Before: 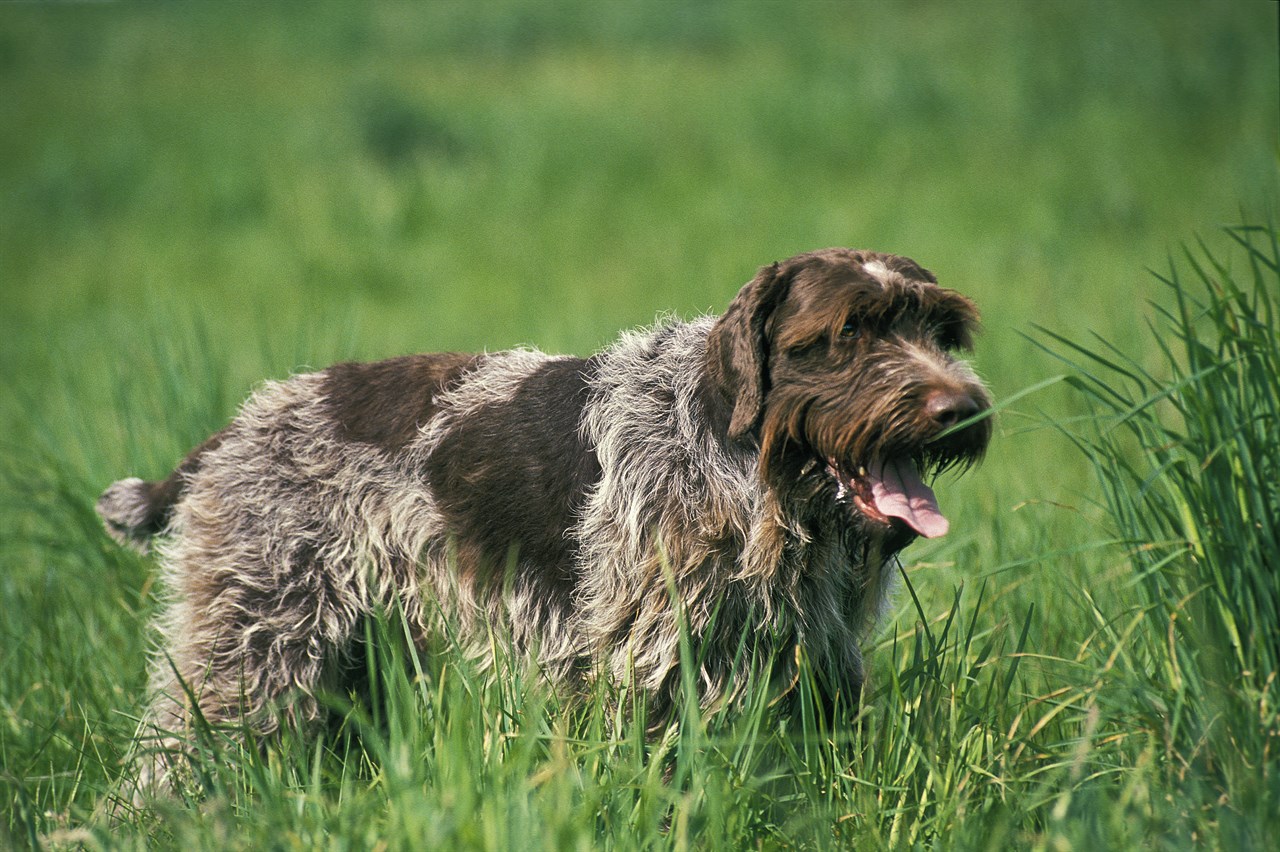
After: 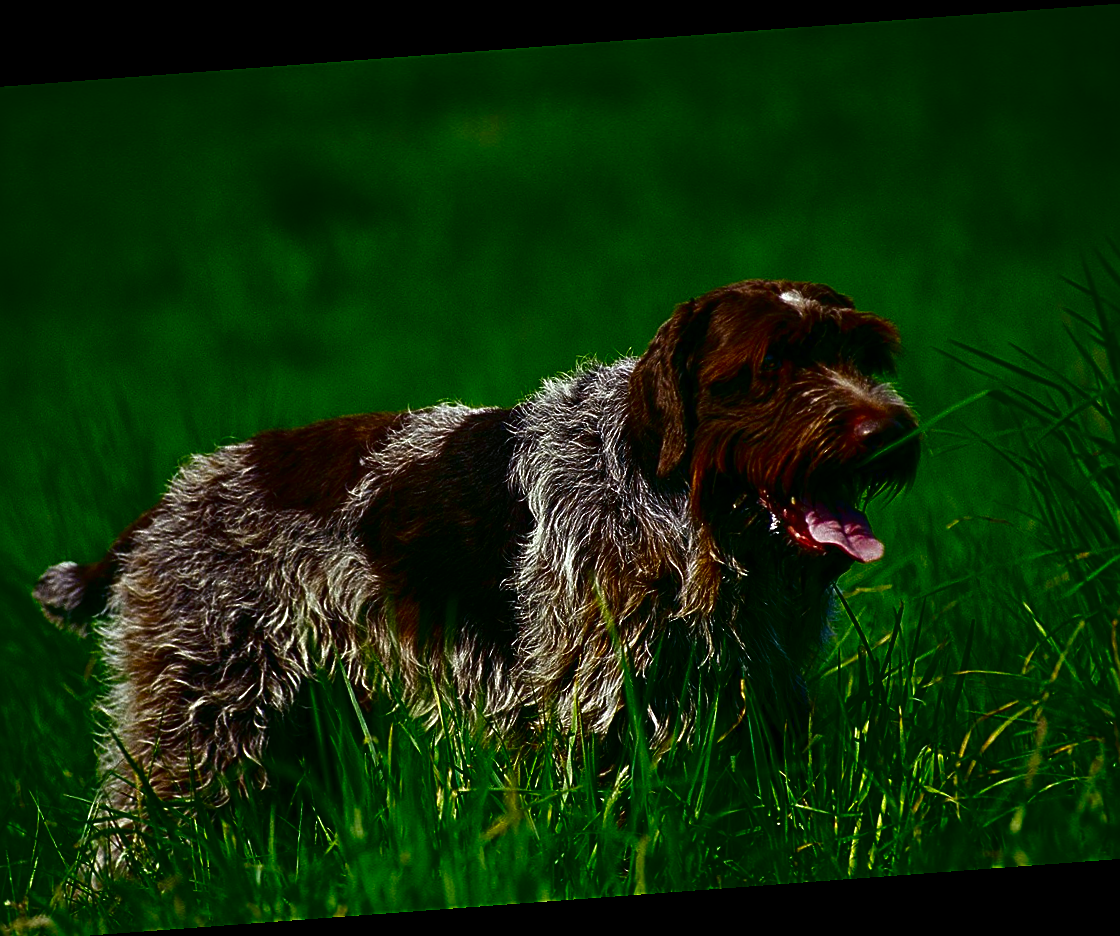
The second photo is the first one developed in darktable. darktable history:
sharpen: on, module defaults
contrast brightness saturation: brightness -1, saturation 1
rotate and perspective: rotation -4.25°, automatic cropping off
white balance: red 0.974, blue 1.044
crop: left 7.598%, right 7.873%
